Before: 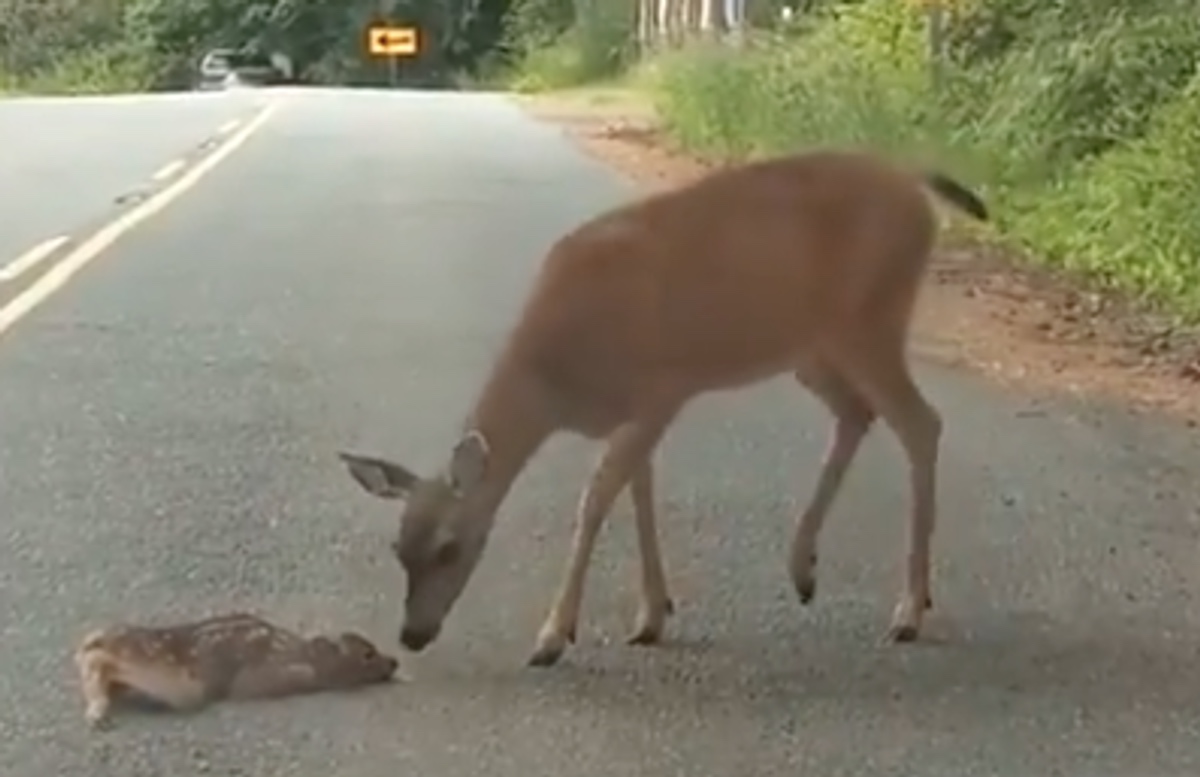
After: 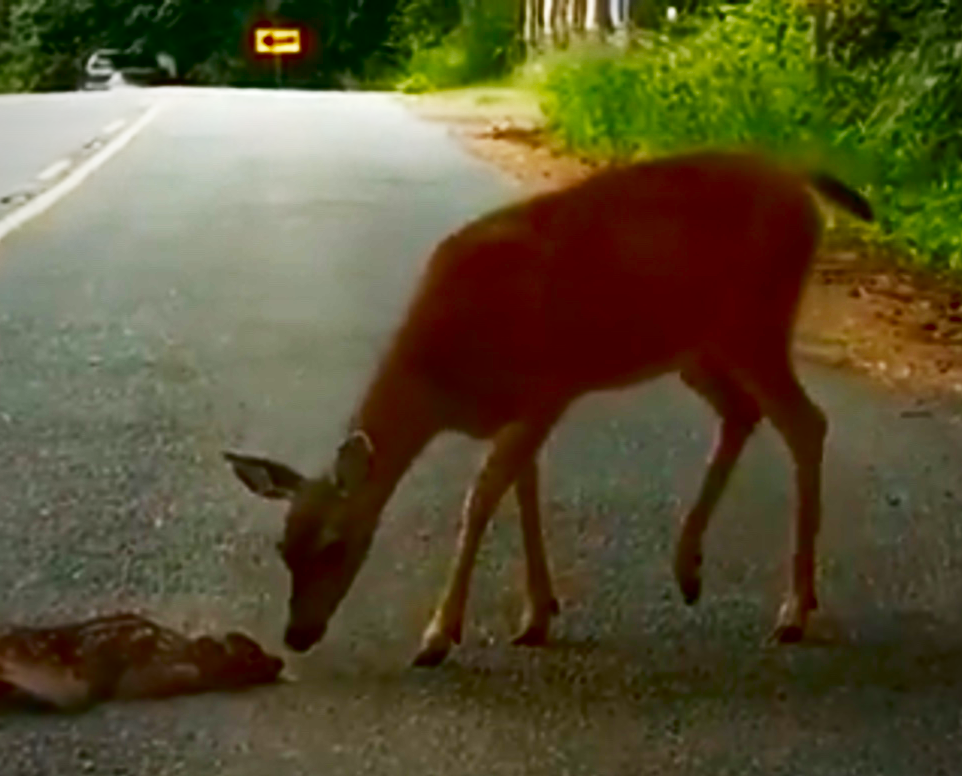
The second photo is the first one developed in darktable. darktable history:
contrast brightness saturation: brightness -0.993, saturation 0.982
vignetting: brightness -0.403, saturation -0.293
base curve: curves: ch0 [(0, 0) (0.028, 0.03) (0.121, 0.232) (0.46, 0.748) (0.859, 0.968) (1, 1)], preserve colors none
crop and rotate: left 9.605%, right 10.203%
